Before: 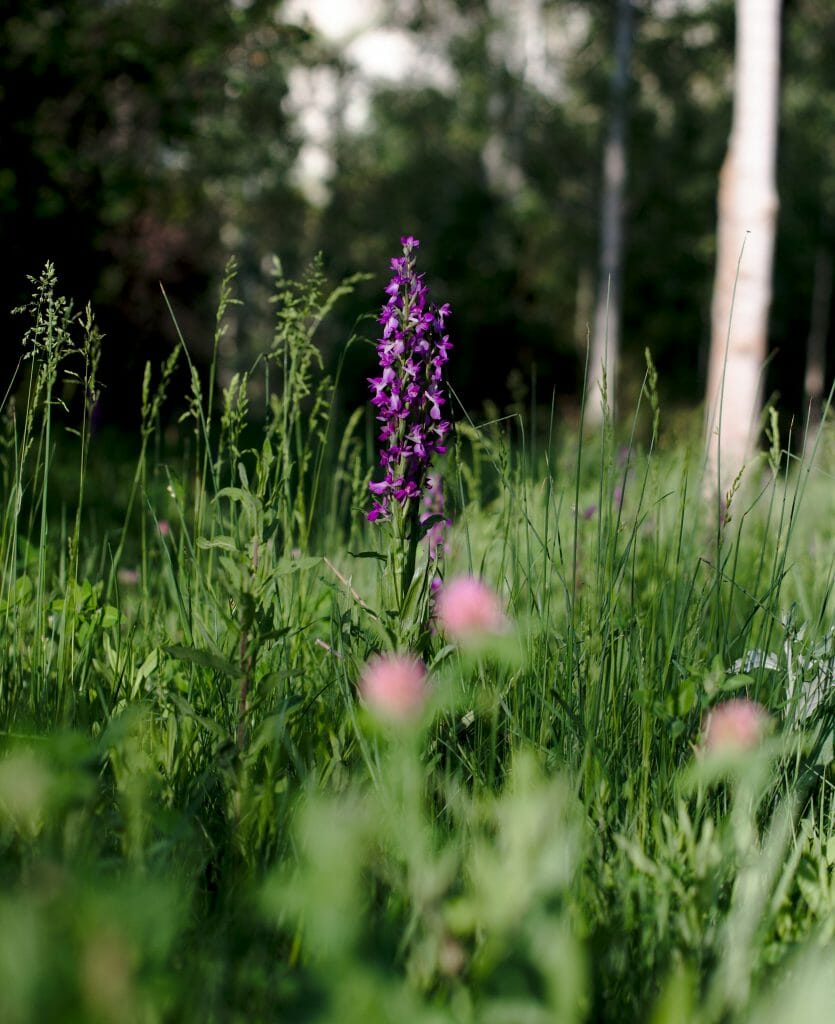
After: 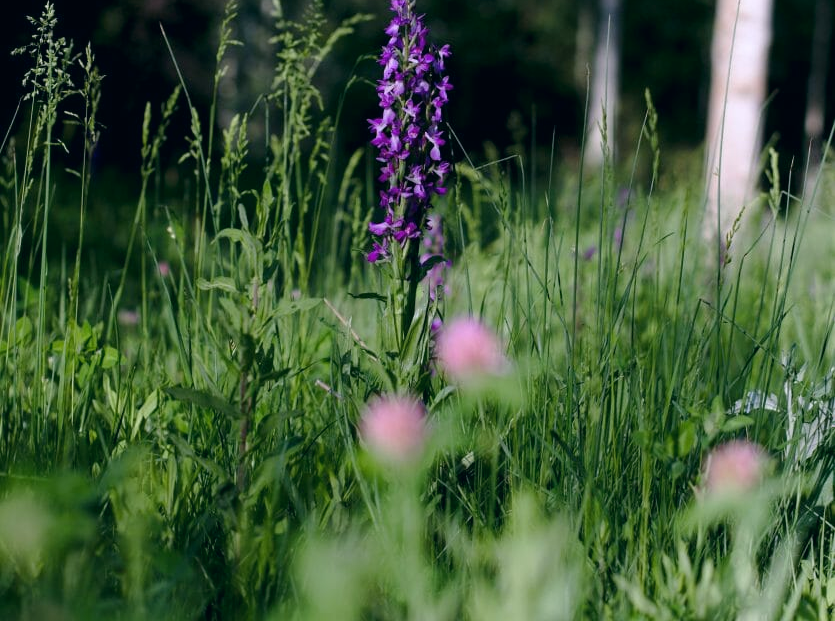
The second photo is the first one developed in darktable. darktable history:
color correction: highlights a* 5.38, highlights b* 5.3, shadows a* -4.26, shadows b* -5.11
white balance: red 0.931, blue 1.11
crop and rotate: top 25.357%, bottom 13.942%
